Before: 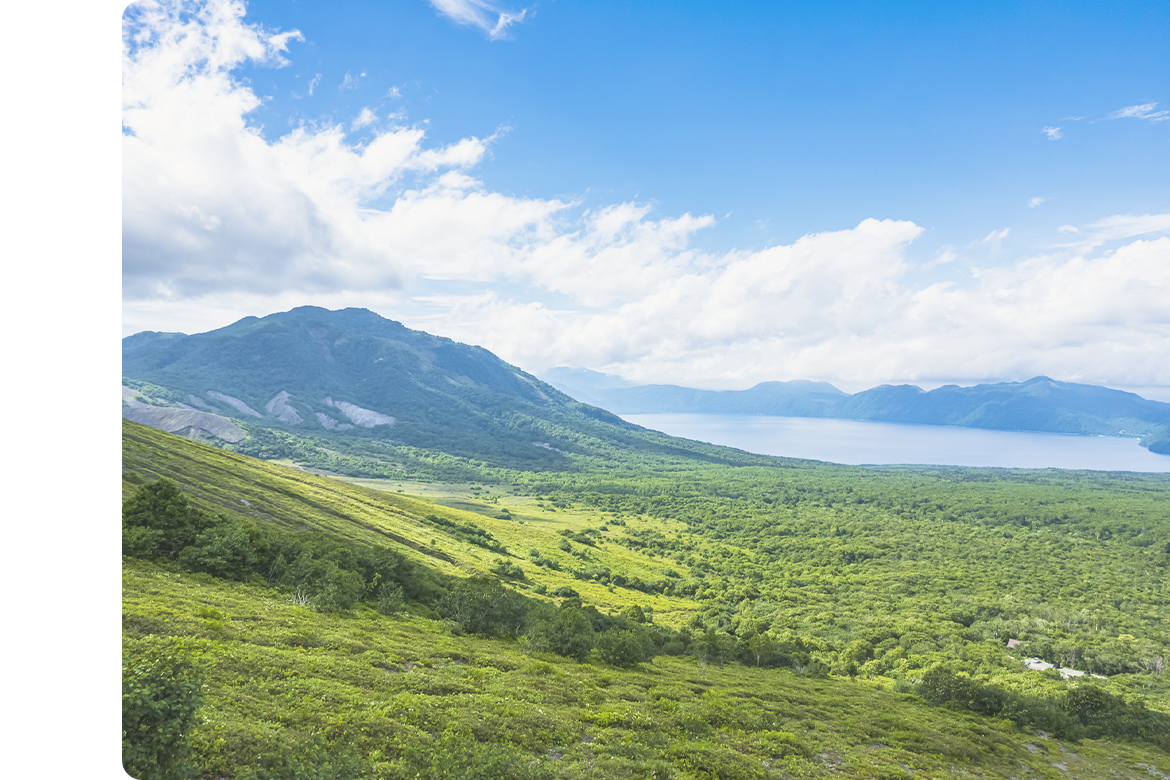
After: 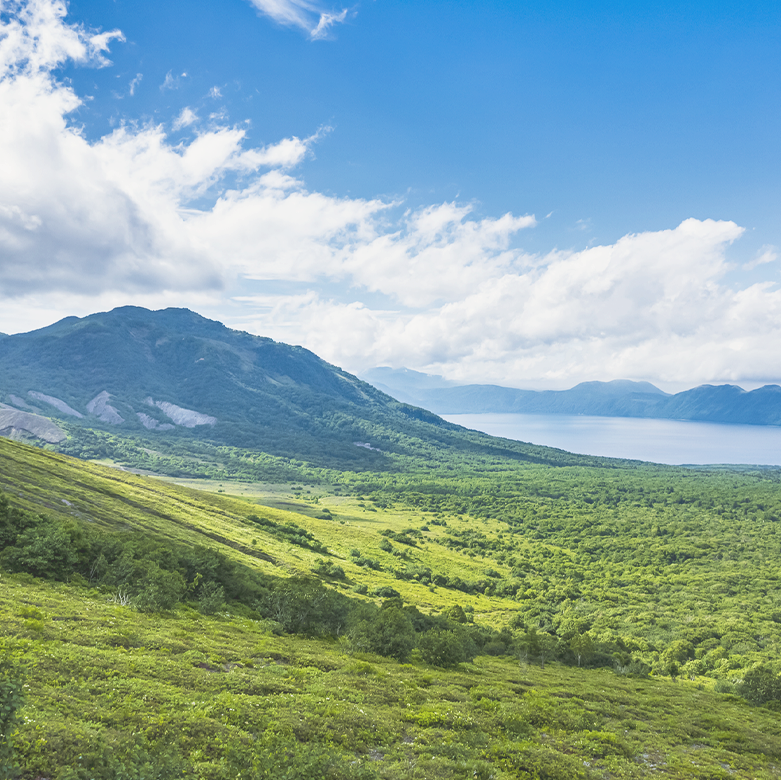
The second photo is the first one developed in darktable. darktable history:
crop and rotate: left 15.376%, right 17.826%
shadows and highlights: low approximation 0.01, soften with gaussian
